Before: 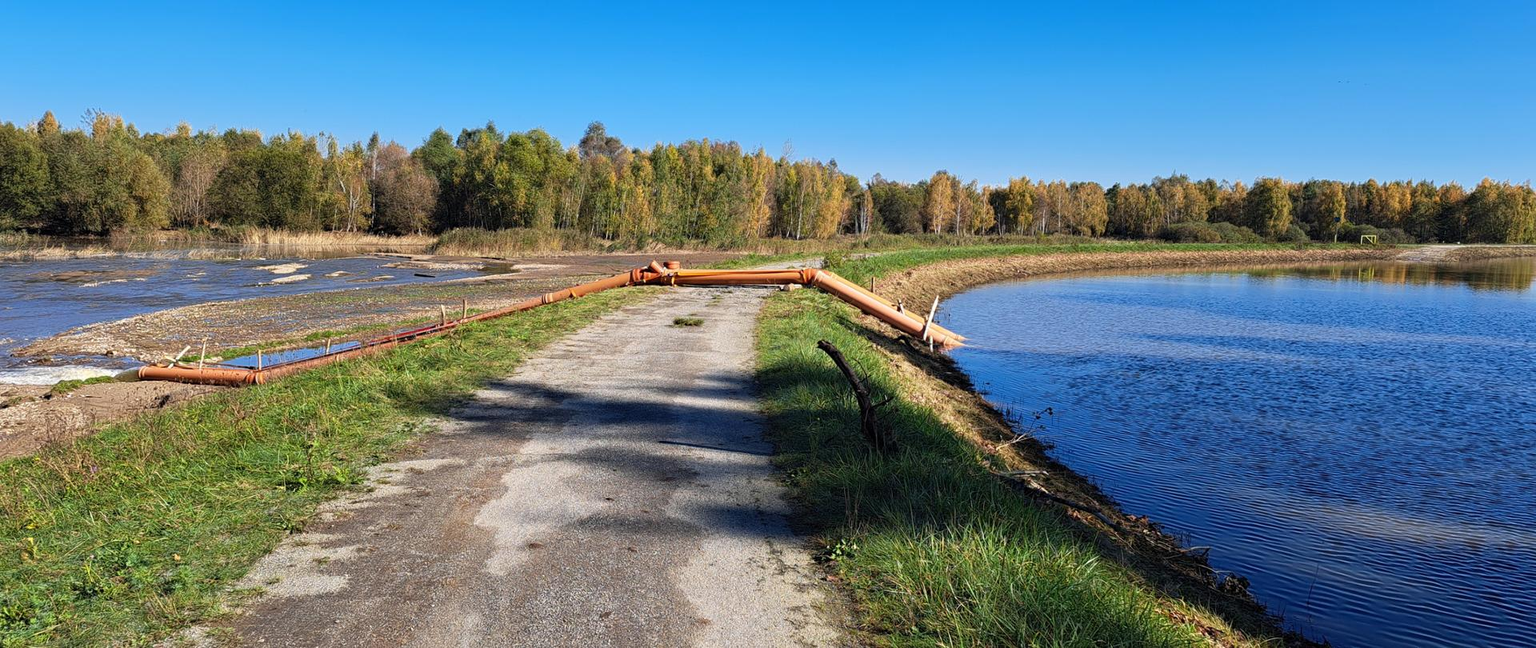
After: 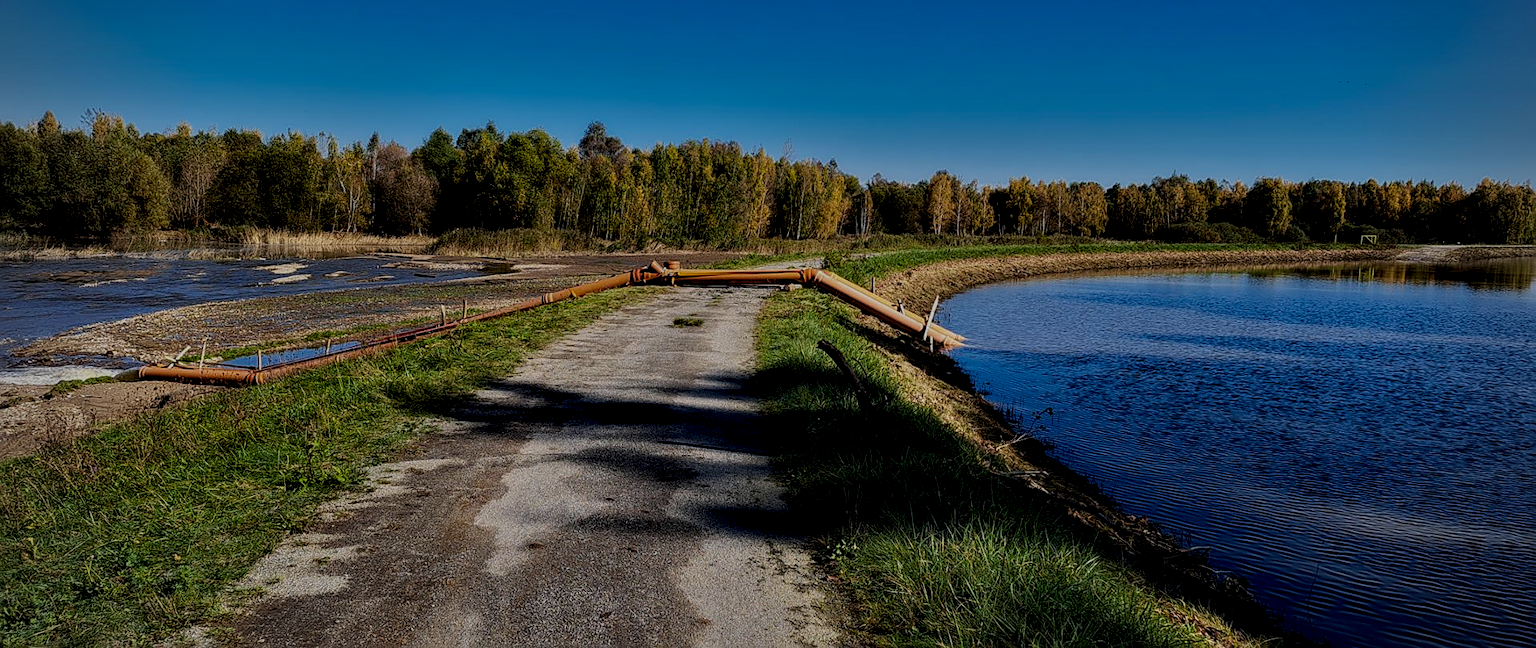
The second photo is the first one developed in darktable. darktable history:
color balance rgb: perceptual saturation grading › global saturation 25%, global vibrance 20%
sharpen: on, module defaults
tone equalizer: -8 EV -2 EV, -7 EV -2 EV, -6 EV -2 EV, -5 EV -2 EV, -4 EV -2 EV, -3 EV -2 EV, -2 EV -2 EV, -1 EV -1.63 EV, +0 EV -2 EV
contrast equalizer: y [[0.514, 0.573, 0.581, 0.508, 0.5, 0.5], [0.5 ×6], [0.5 ×6], [0 ×6], [0 ×6]]
vignetting: fall-off radius 60.92%
local contrast: detail 150%
